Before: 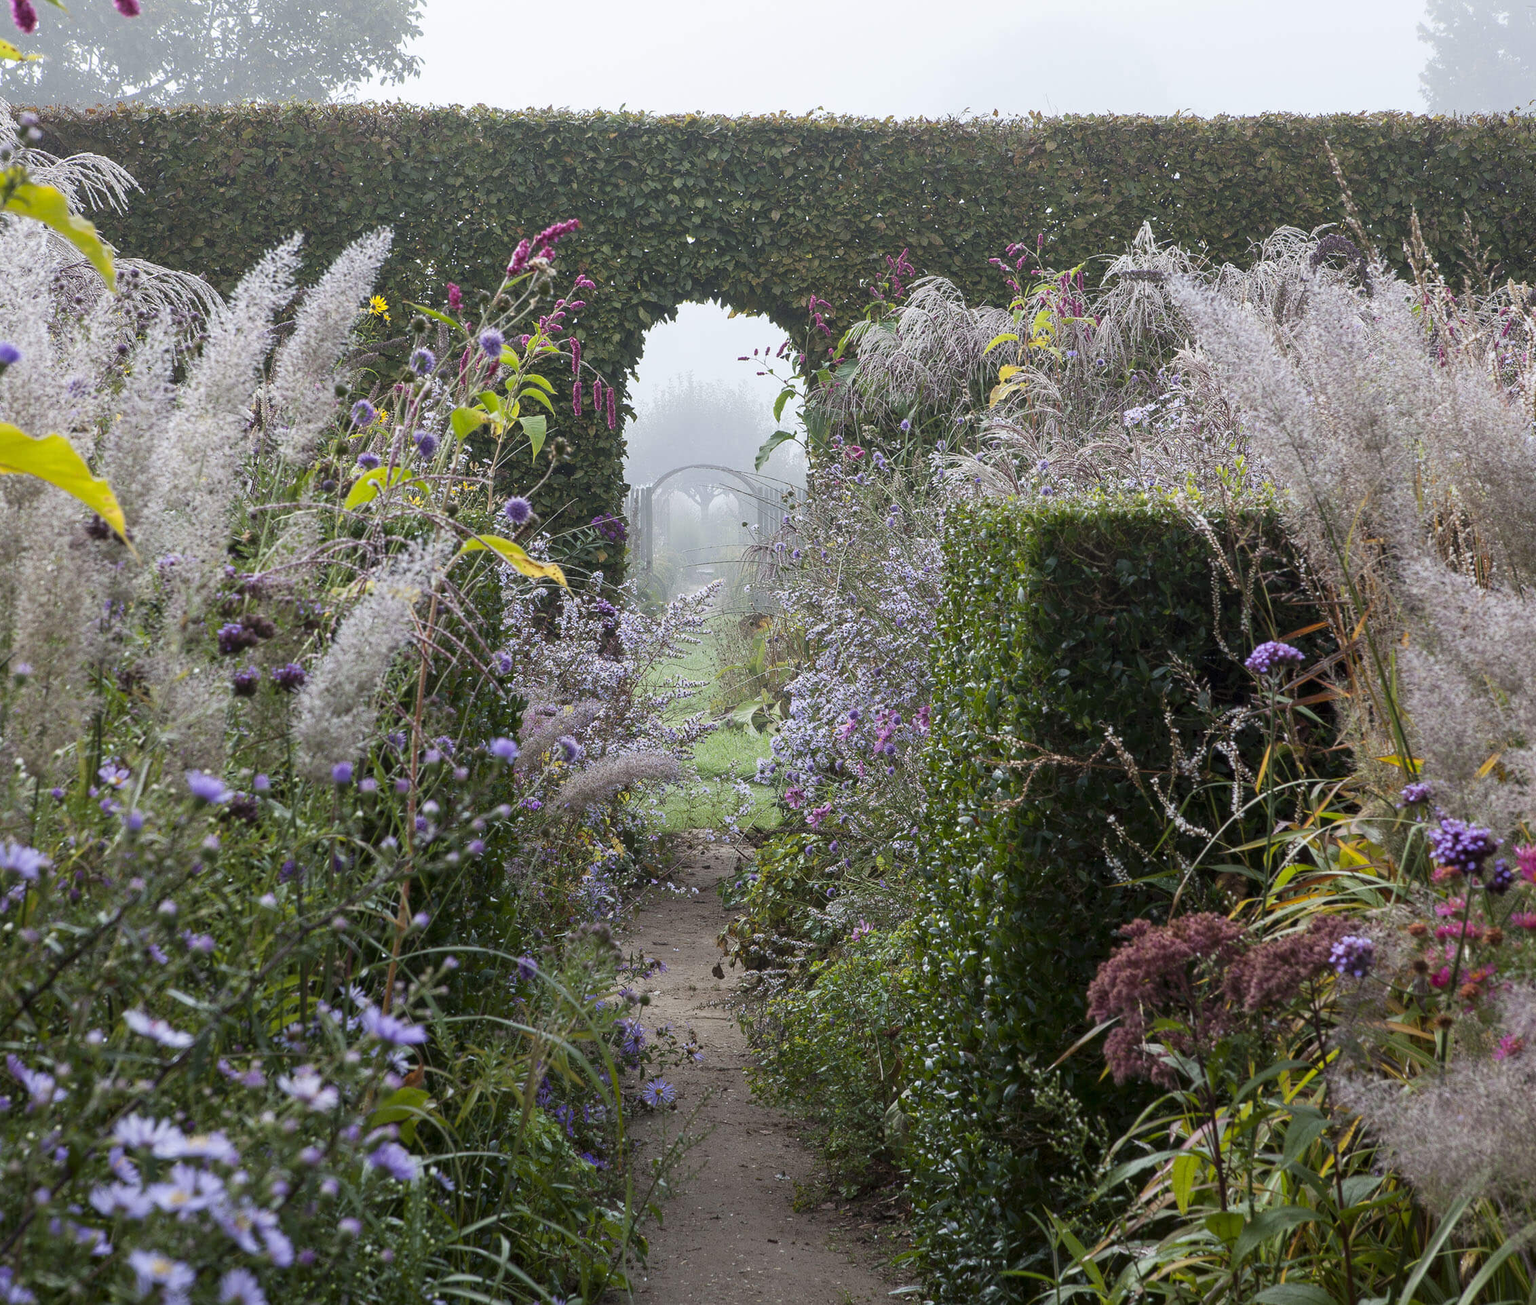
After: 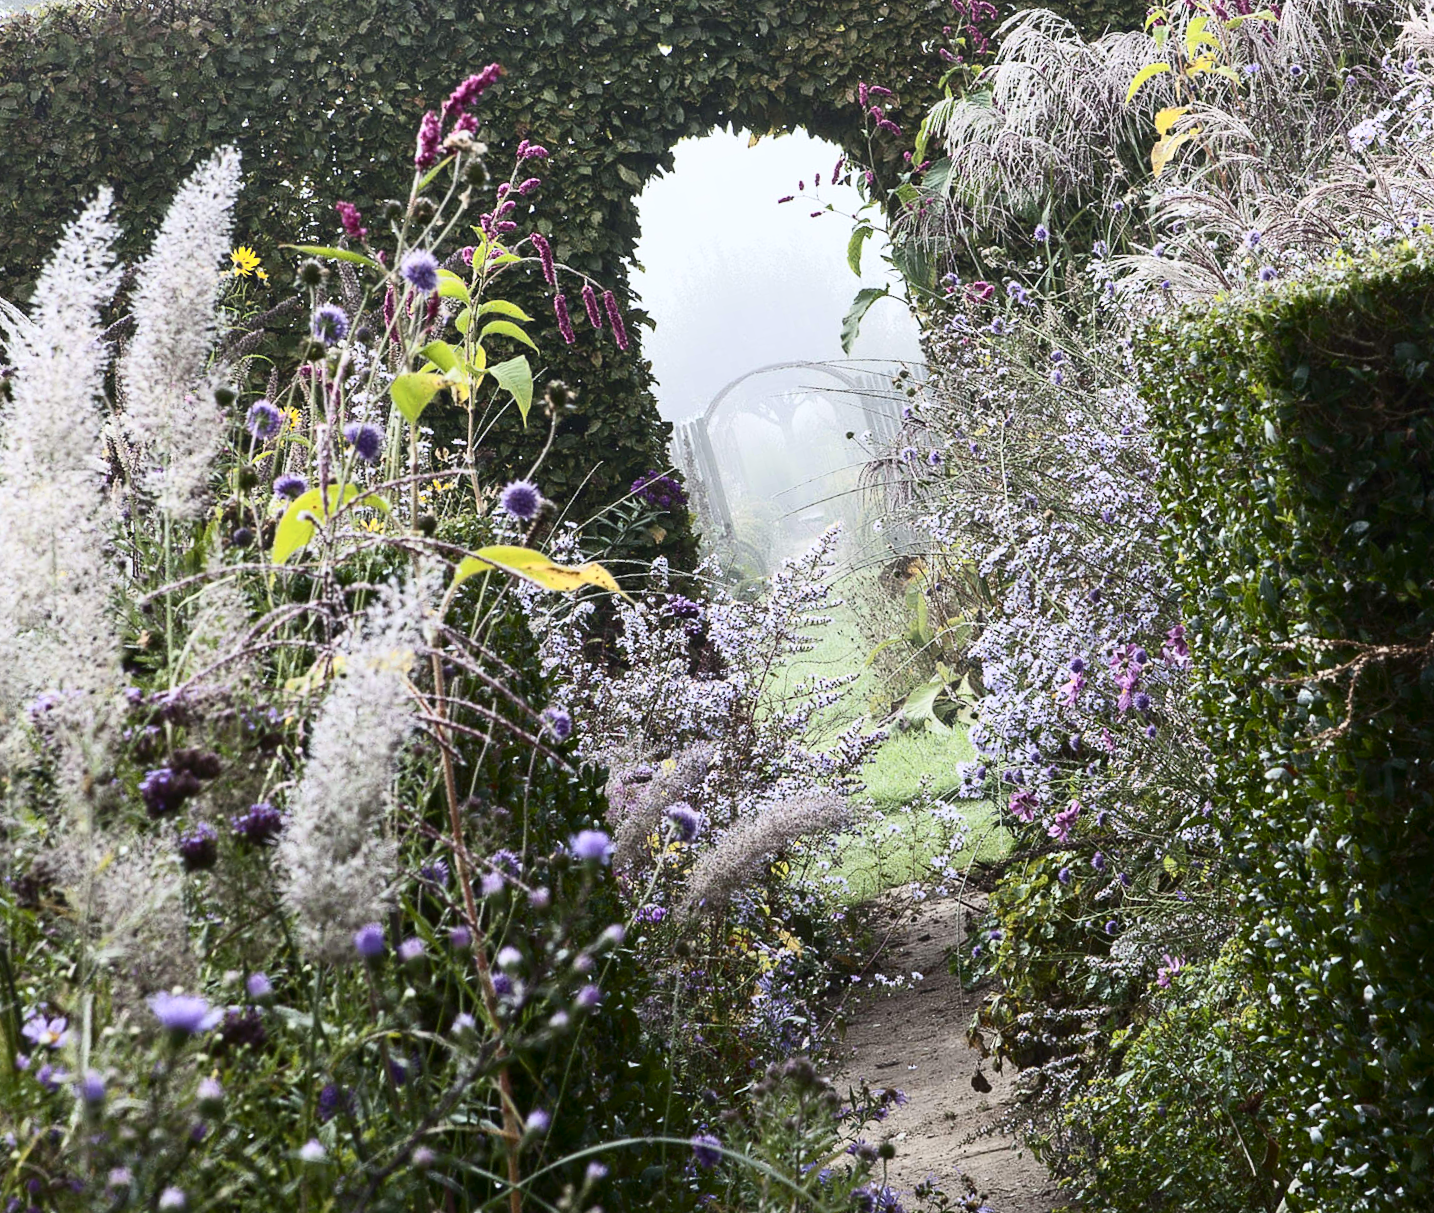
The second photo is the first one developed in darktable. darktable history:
crop and rotate: left 6.617%, right 26.717%
contrast brightness saturation: contrast 0.39, brightness 0.1
rotate and perspective: rotation -14.8°, crop left 0.1, crop right 0.903, crop top 0.25, crop bottom 0.748
